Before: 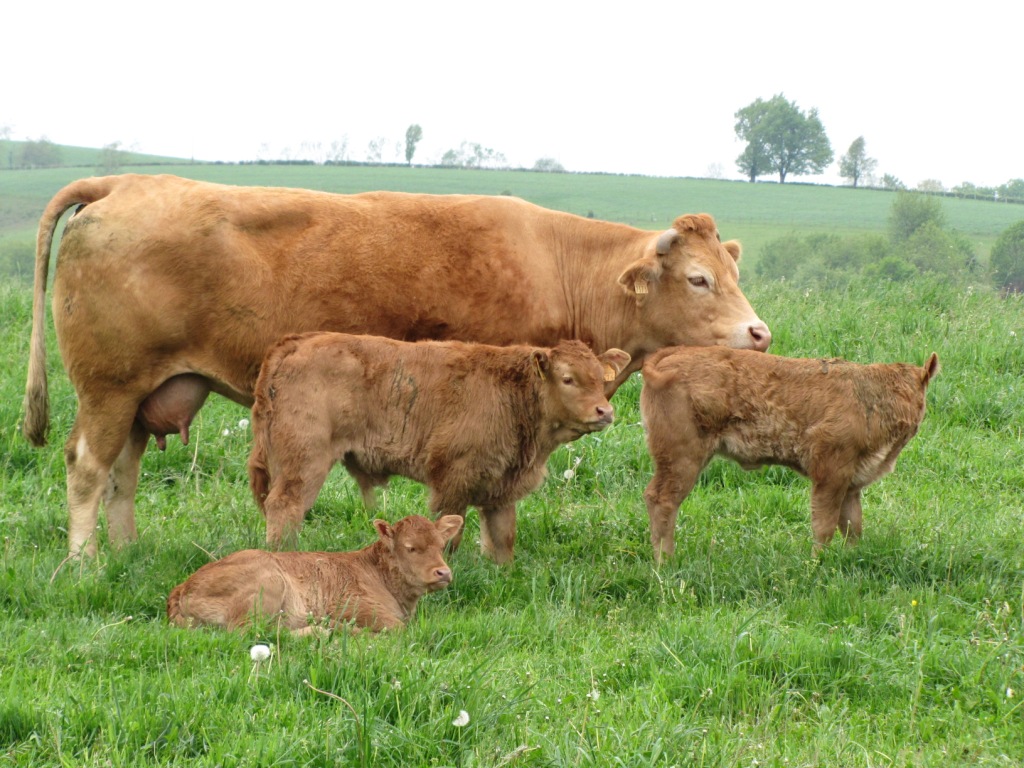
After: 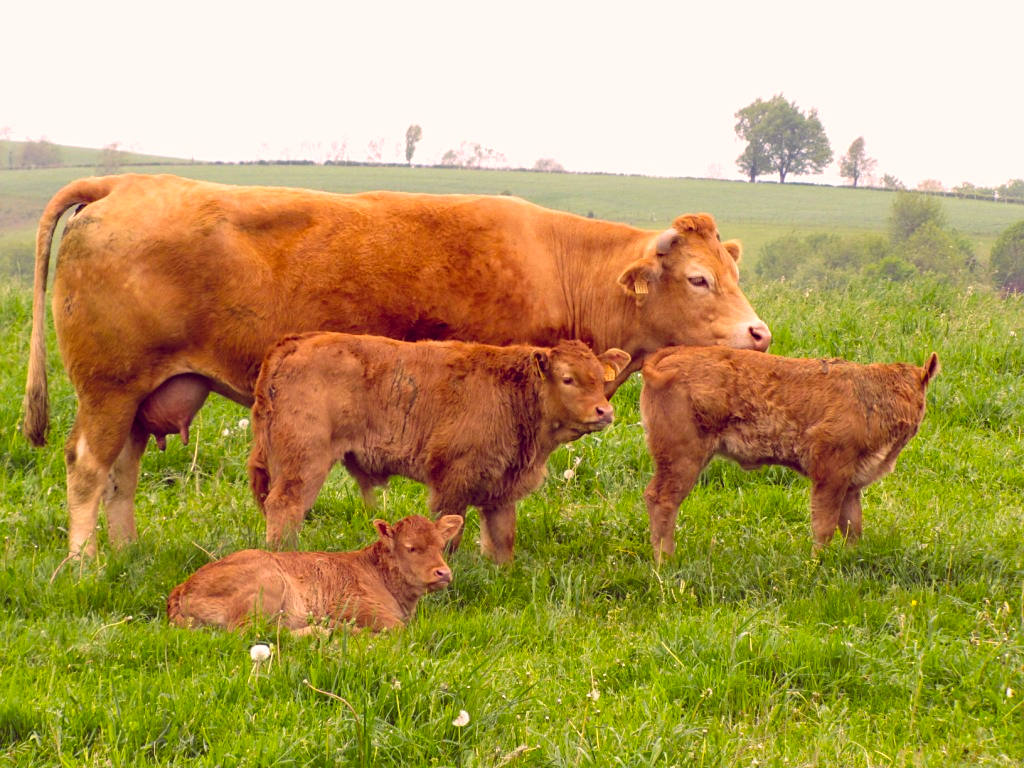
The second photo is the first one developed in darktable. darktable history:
color correction: highlights a* 7.34, highlights b* 4.37
sharpen: amount 0.2
color balance rgb: shadows lift › chroma 6.43%, shadows lift › hue 305.74°, highlights gain › chroma 2.43%, highlights gain › hue 35.74°, global offset › chroma 0.28%, global offset › hue 320.29°, linear chroma grading › global chroma 5.5%, perceptual saturation grading › global saturation 30%, contrast 5.15%
